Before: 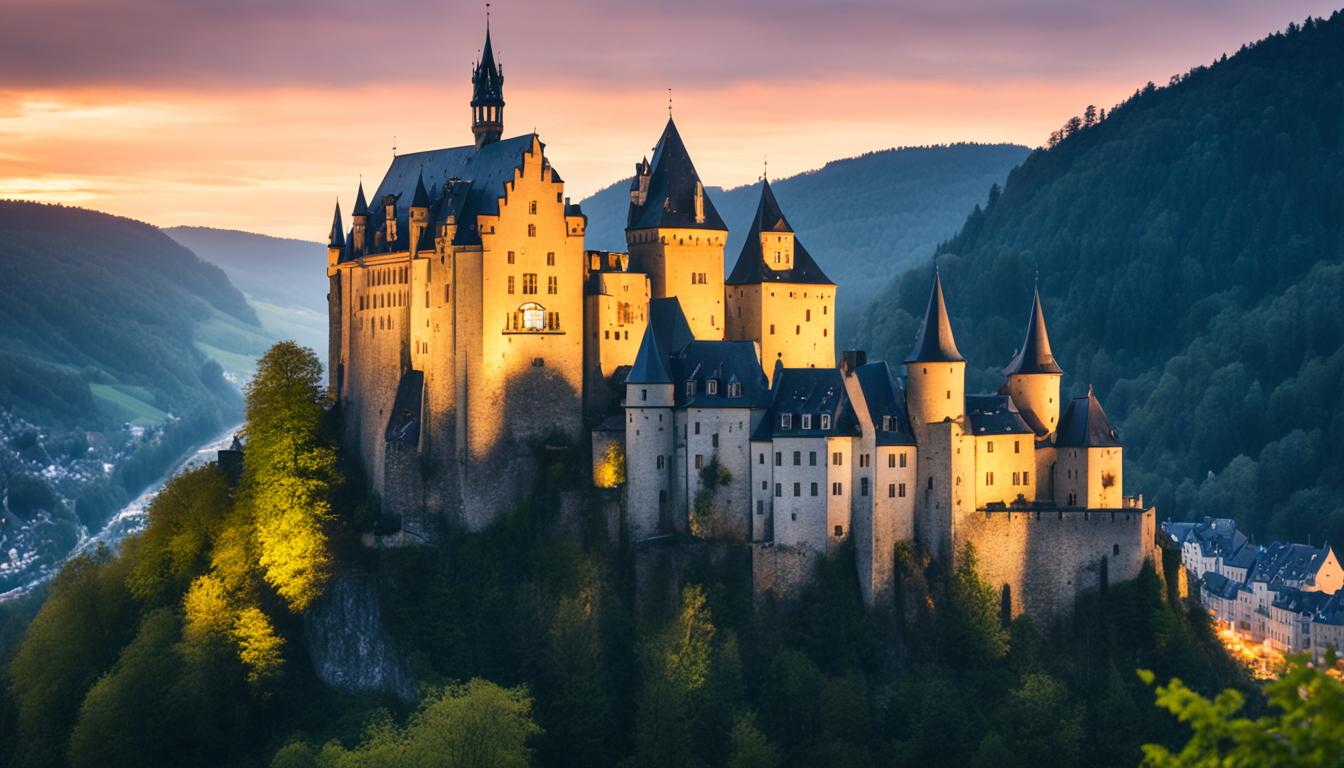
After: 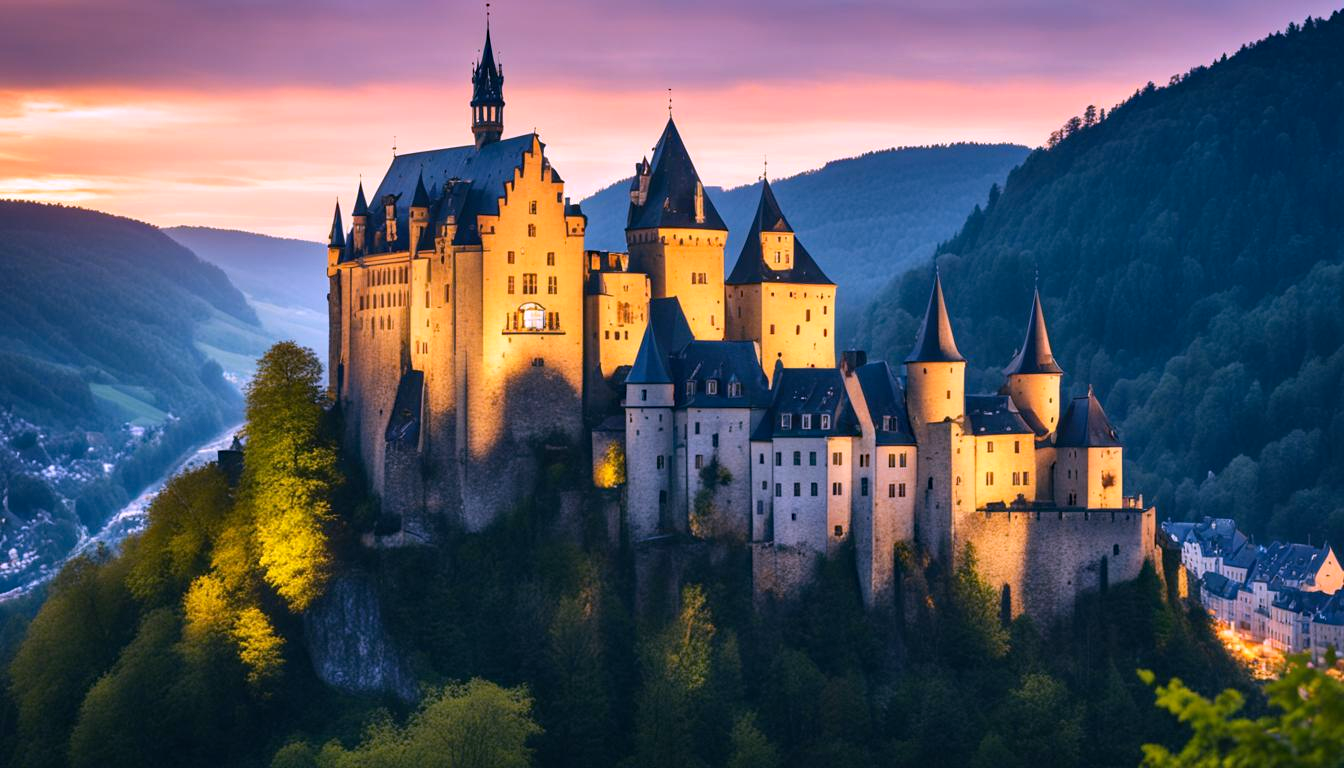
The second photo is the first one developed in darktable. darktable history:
haze removal: compatibility mode true, adaptive false
white balance: red 1.042, blue 1.17
